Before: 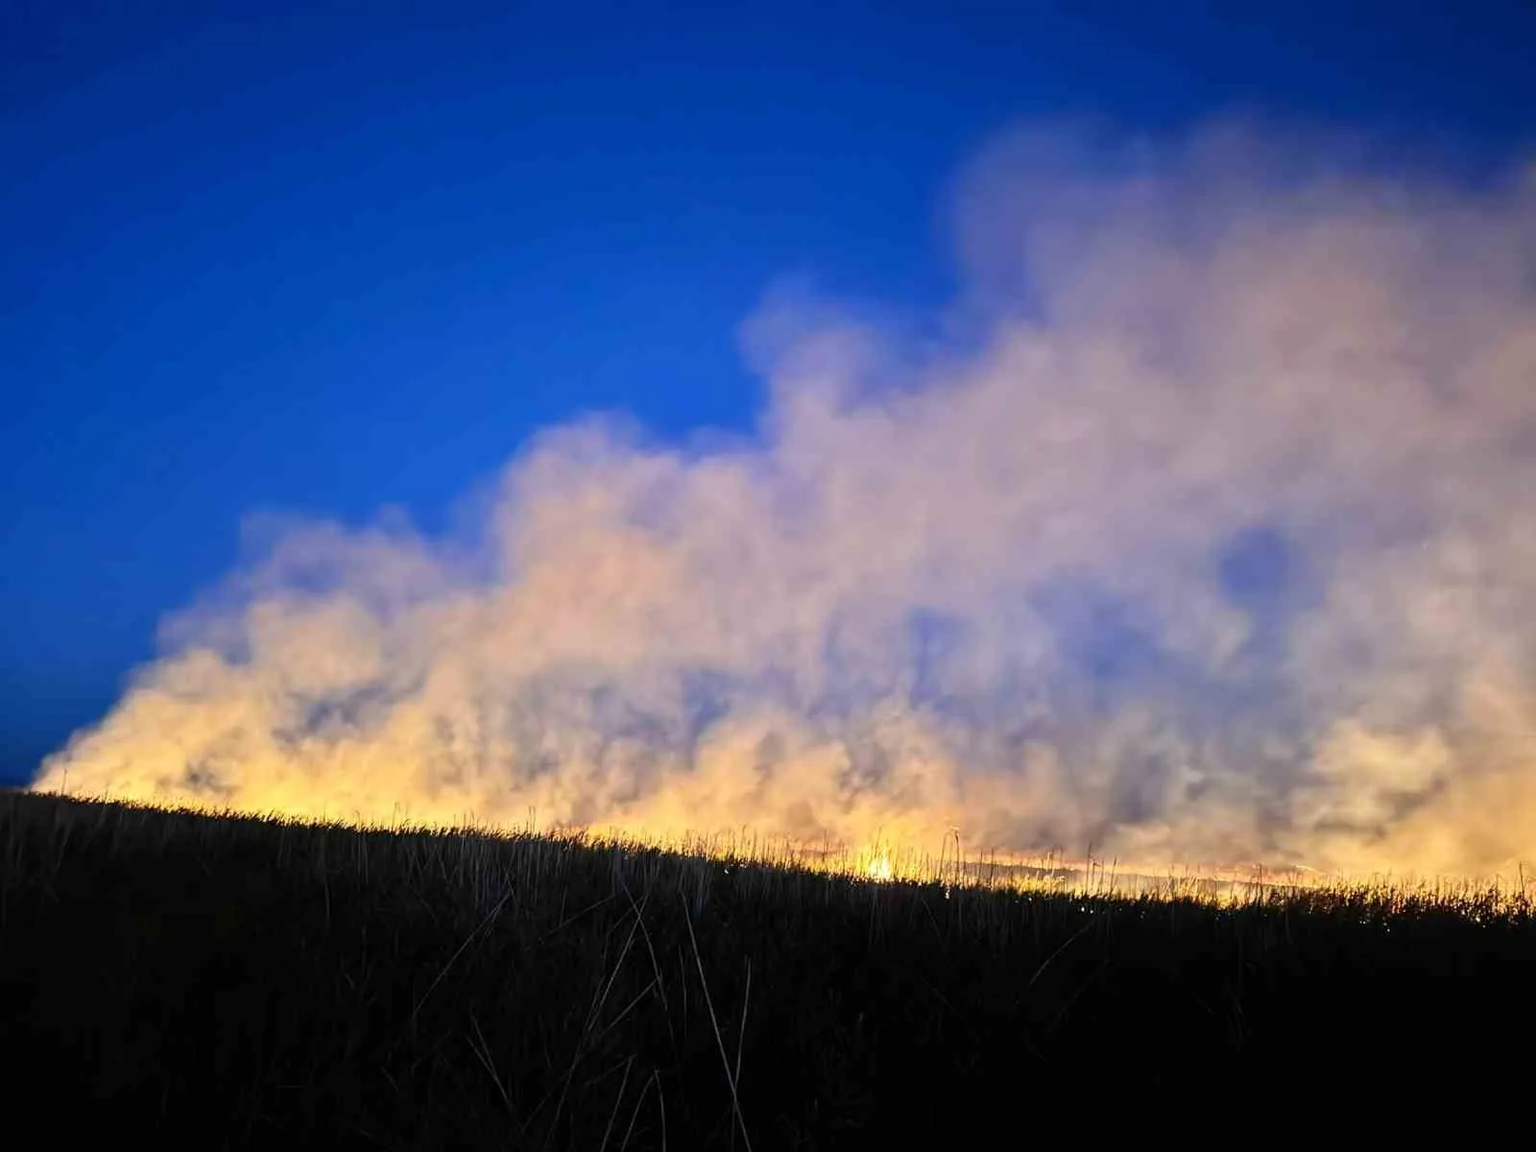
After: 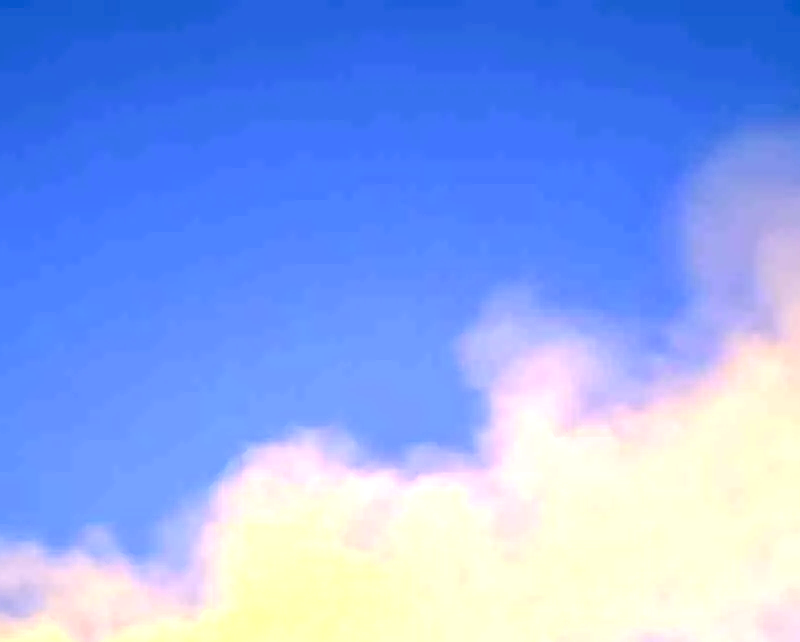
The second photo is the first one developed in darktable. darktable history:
color correction: highlights a* 5.62, highlights b* 33.57, shadows a* -25.86, shadows b* 4.02
sharpen: amount 0.2
exposure: black level correction 0, exposure 1.675 EV, compensate exposure bias true, compensate highlight preservation false
crop: left 19.556%, right 30.401%, bottom 46.458%
